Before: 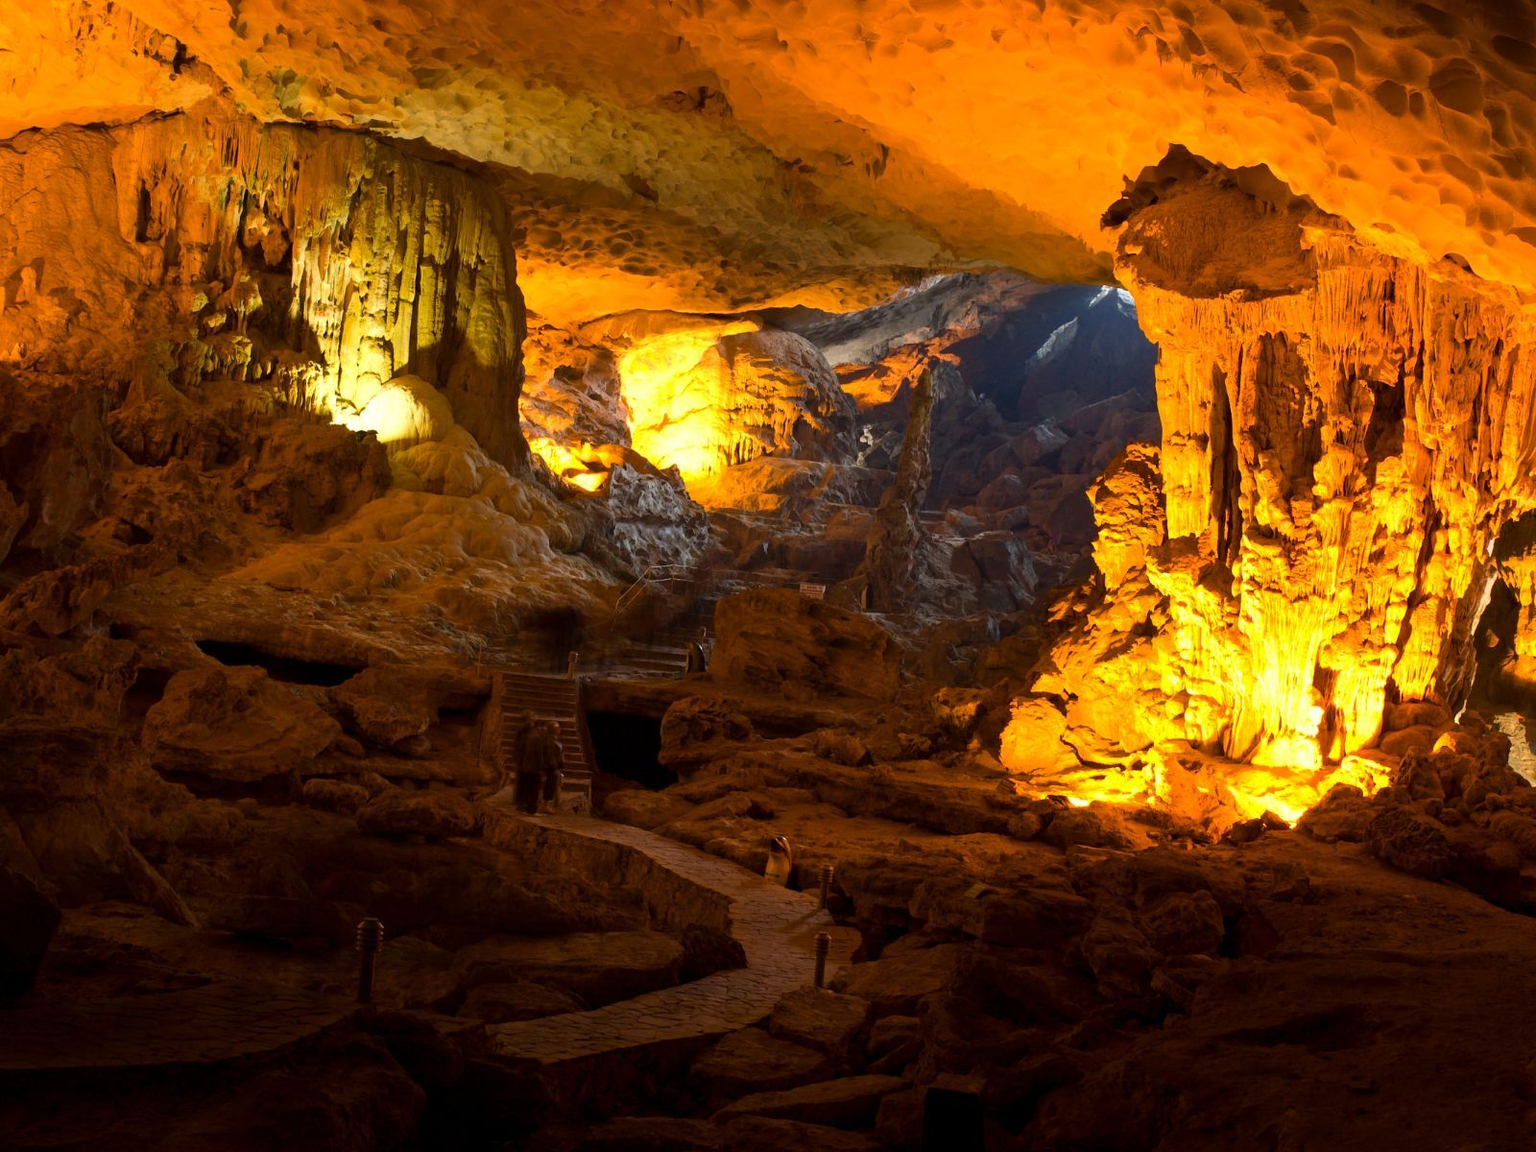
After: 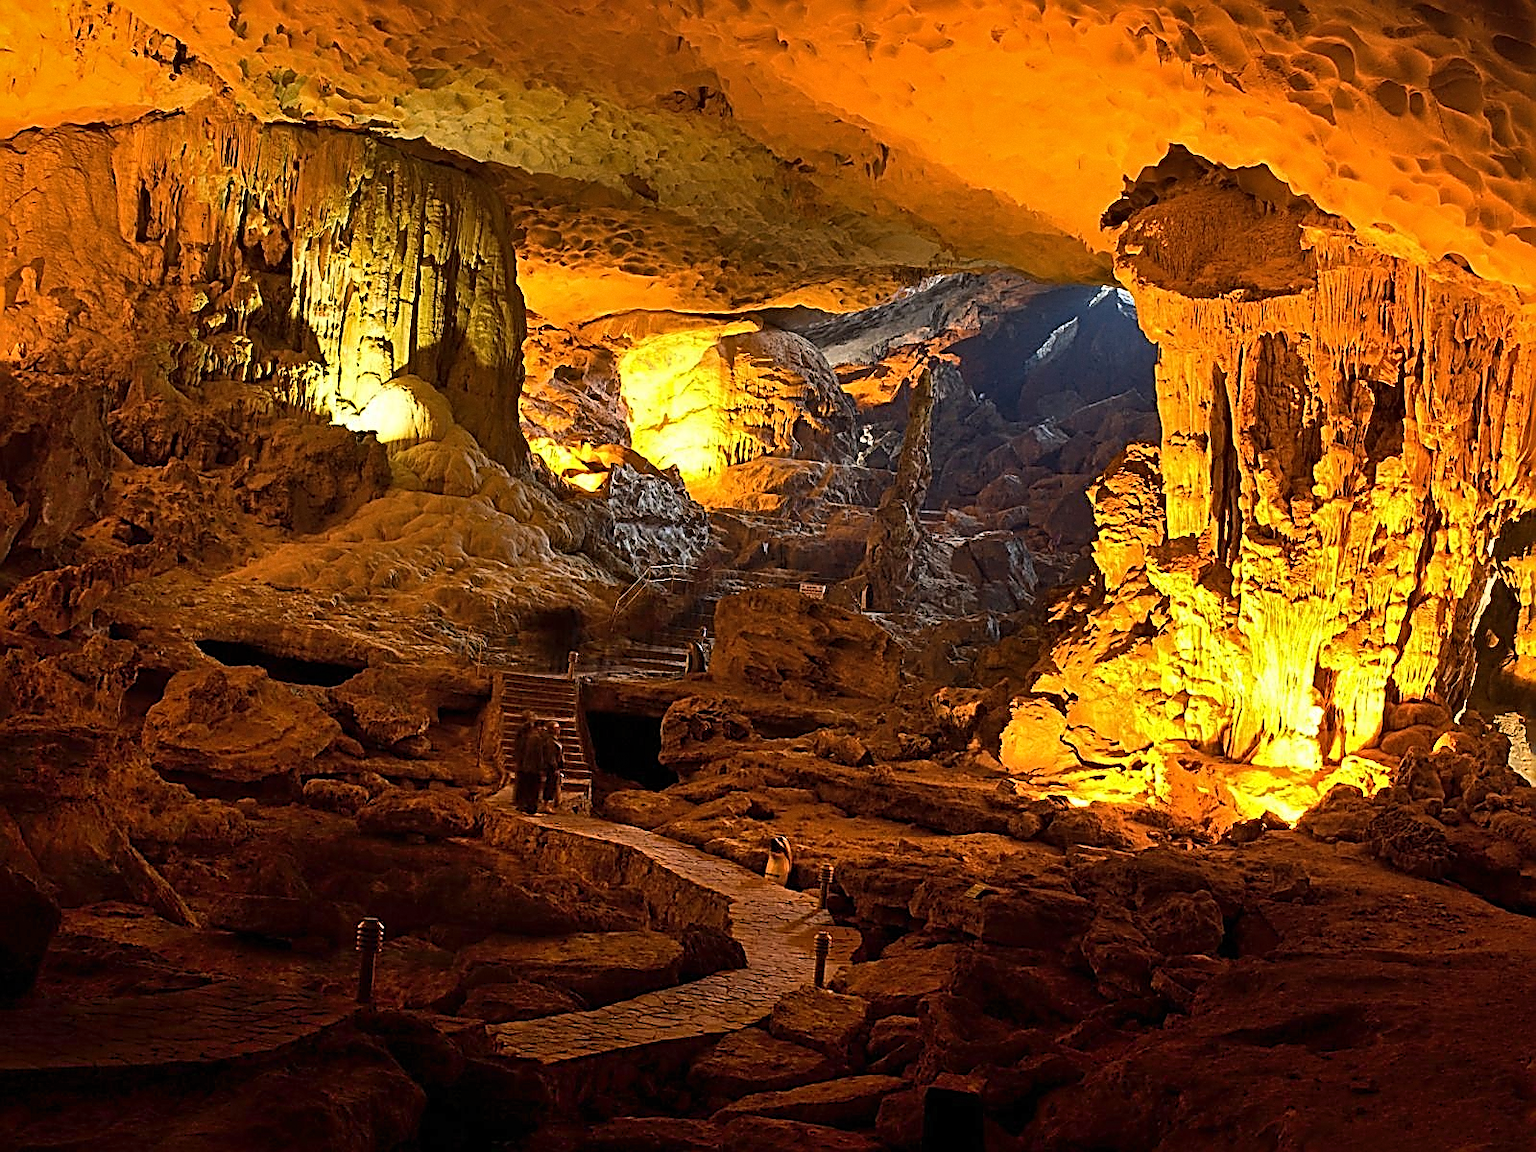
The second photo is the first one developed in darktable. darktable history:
shadows and highlights: highlights color adjustment 0%, low approximation 0.01, soften with gaussian
sharpen: amount 2
grain: coarseness 0.09 ISO, strength 10%
